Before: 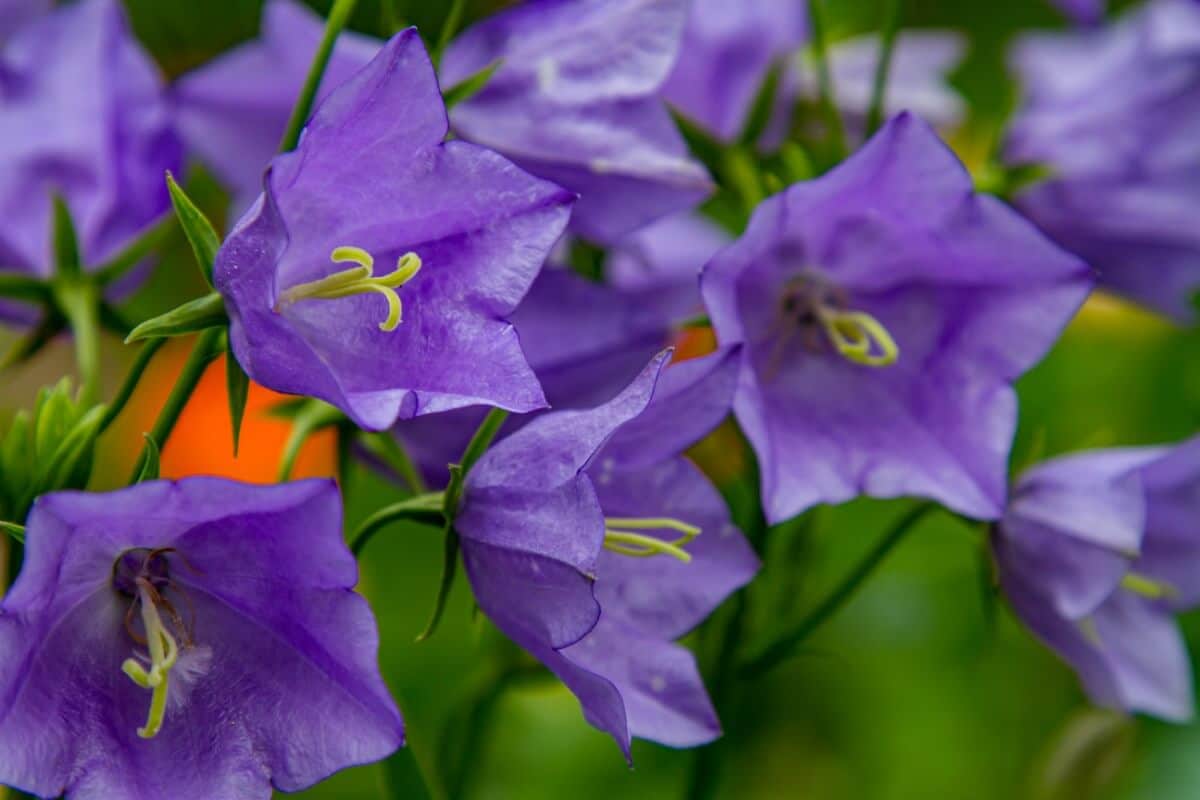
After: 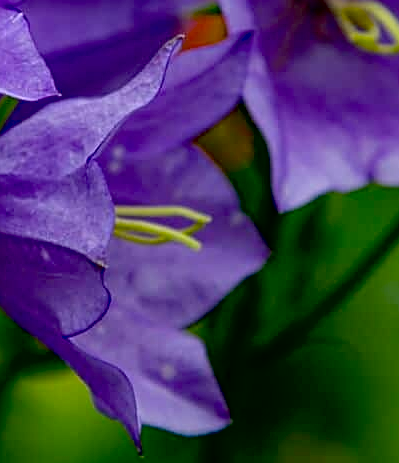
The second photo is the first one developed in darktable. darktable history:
exposure: black level correction 0.028, exposure -0.08 EV, compensate highlight preservation false
sharpen: on, module defaults
crop: left 40.863%, top 39.113%, right 25.84%, bottom 3%
contrast brightness saturation: contrast 0.102, brightness 0.023, saturation 0.025
